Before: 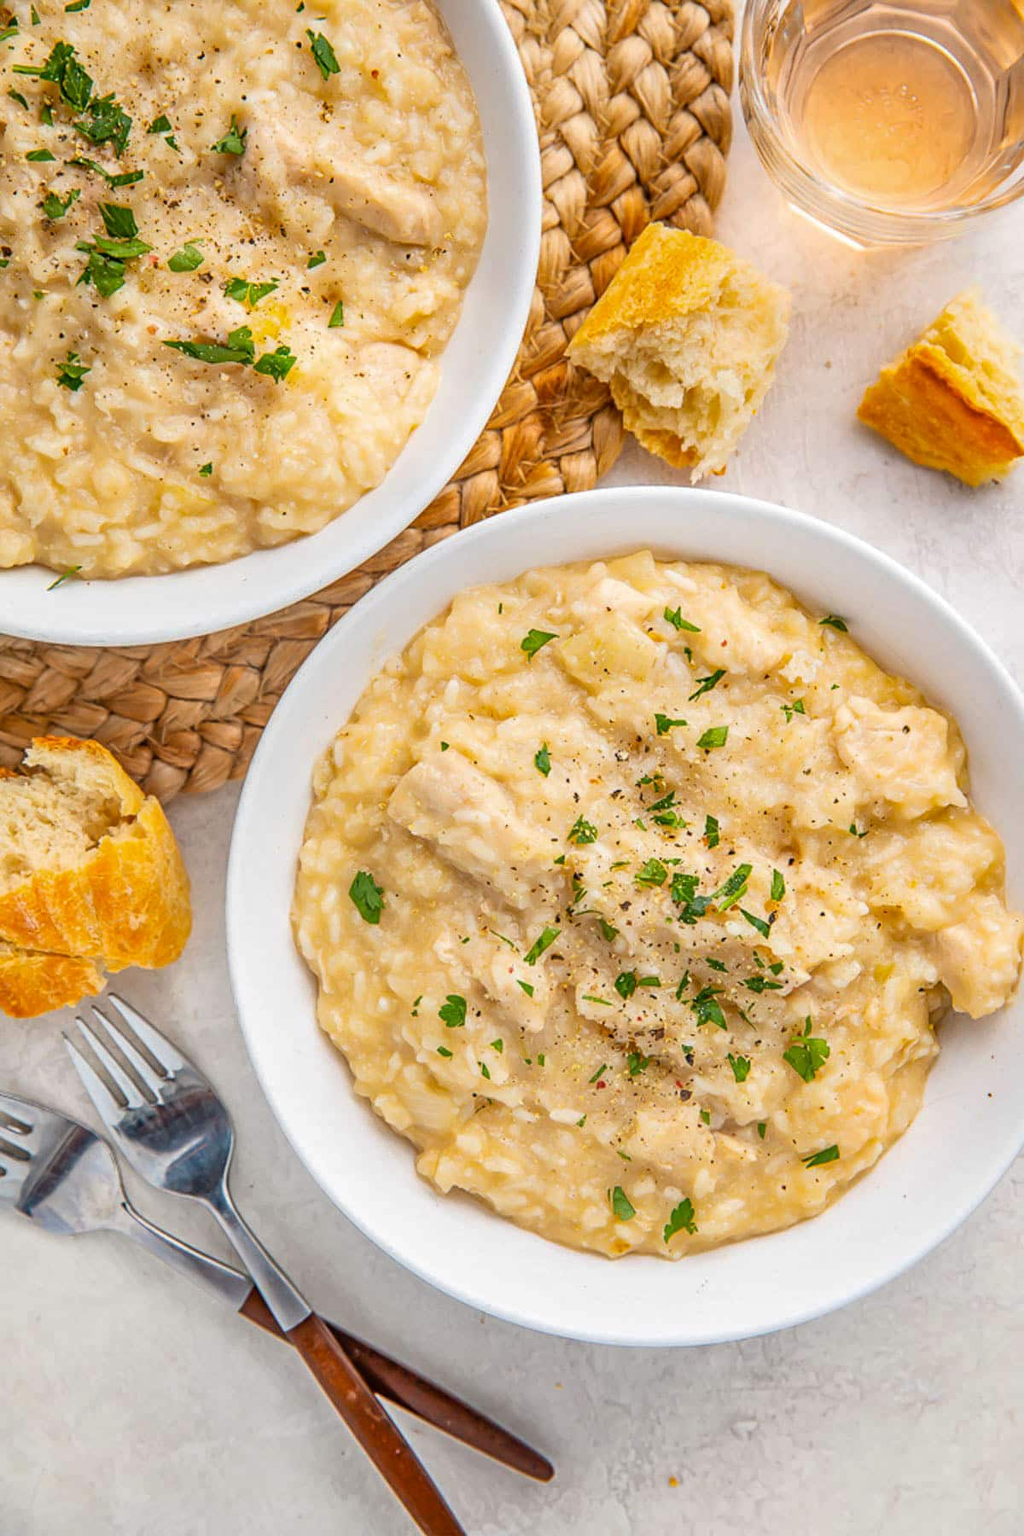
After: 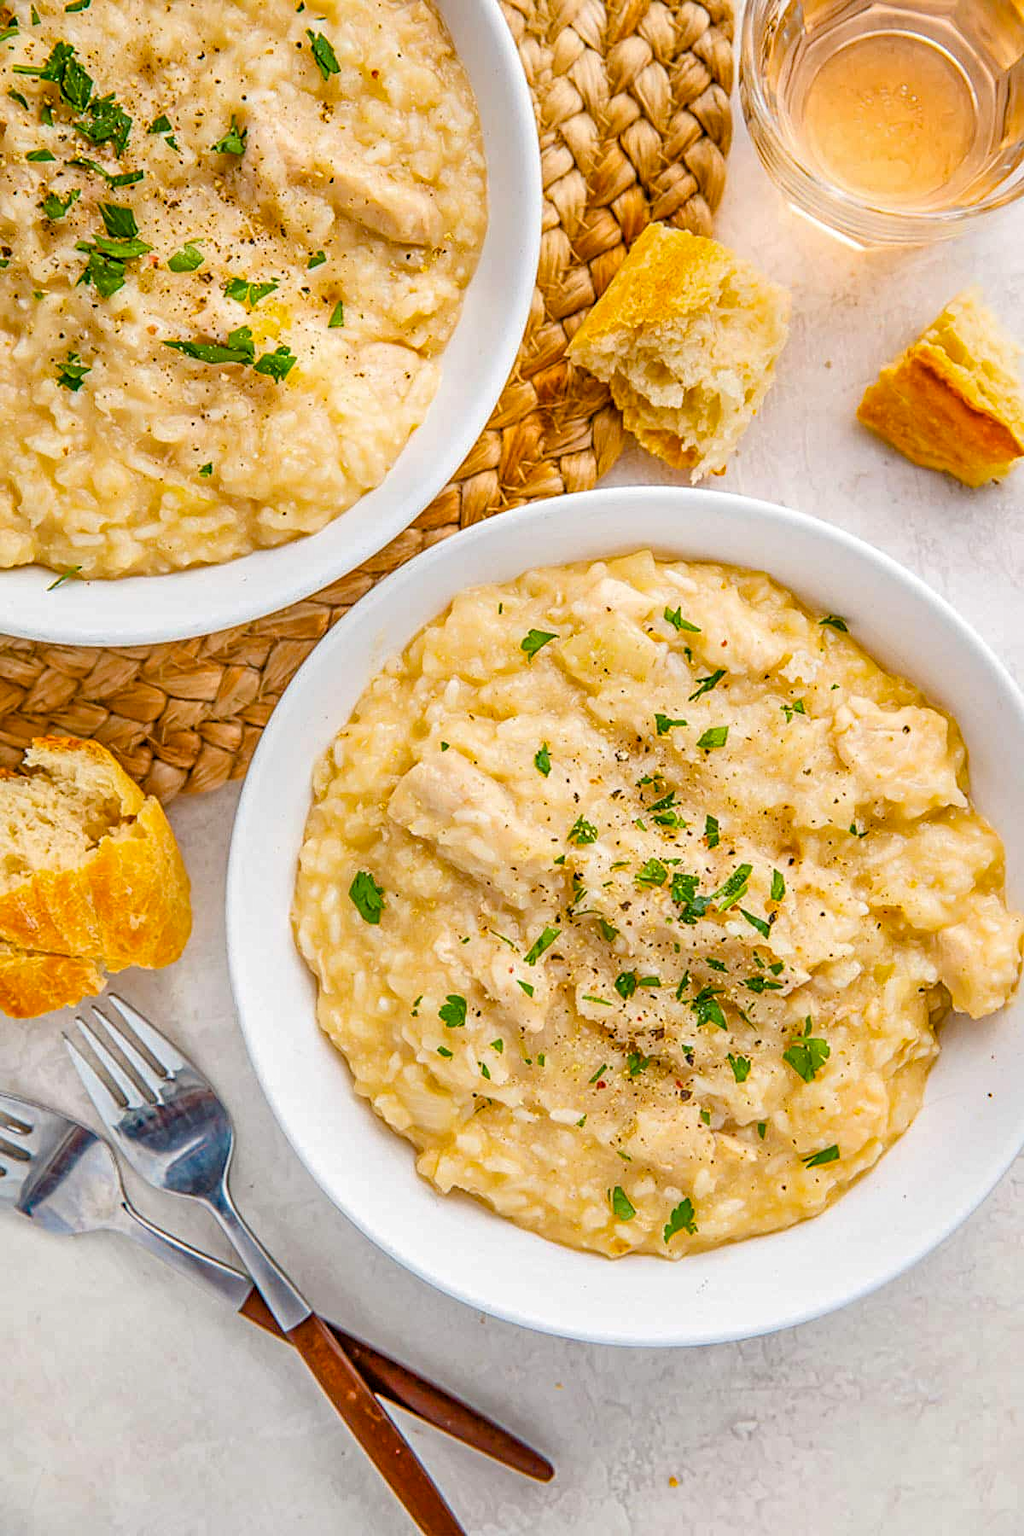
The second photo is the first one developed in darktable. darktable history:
color balance rgb: perceptual saturation grading › global saturation 35%, perceptual saturation grading › highlights -30%, perceptual saturation grading › shadows 35%, perceptual brilliance grading › global brilliance 3%, perceptual brilliance grading › highlights -3%, perceptual brilliance grading › shadows 3%
contrast equalizer: y [[0.5, 0.5, 0.5, 0.512, 0.552, 0.62], [0.5 ×6], [0.5 ×4, 0.504, 0.553], [0 ×6], [0 ×6]]
